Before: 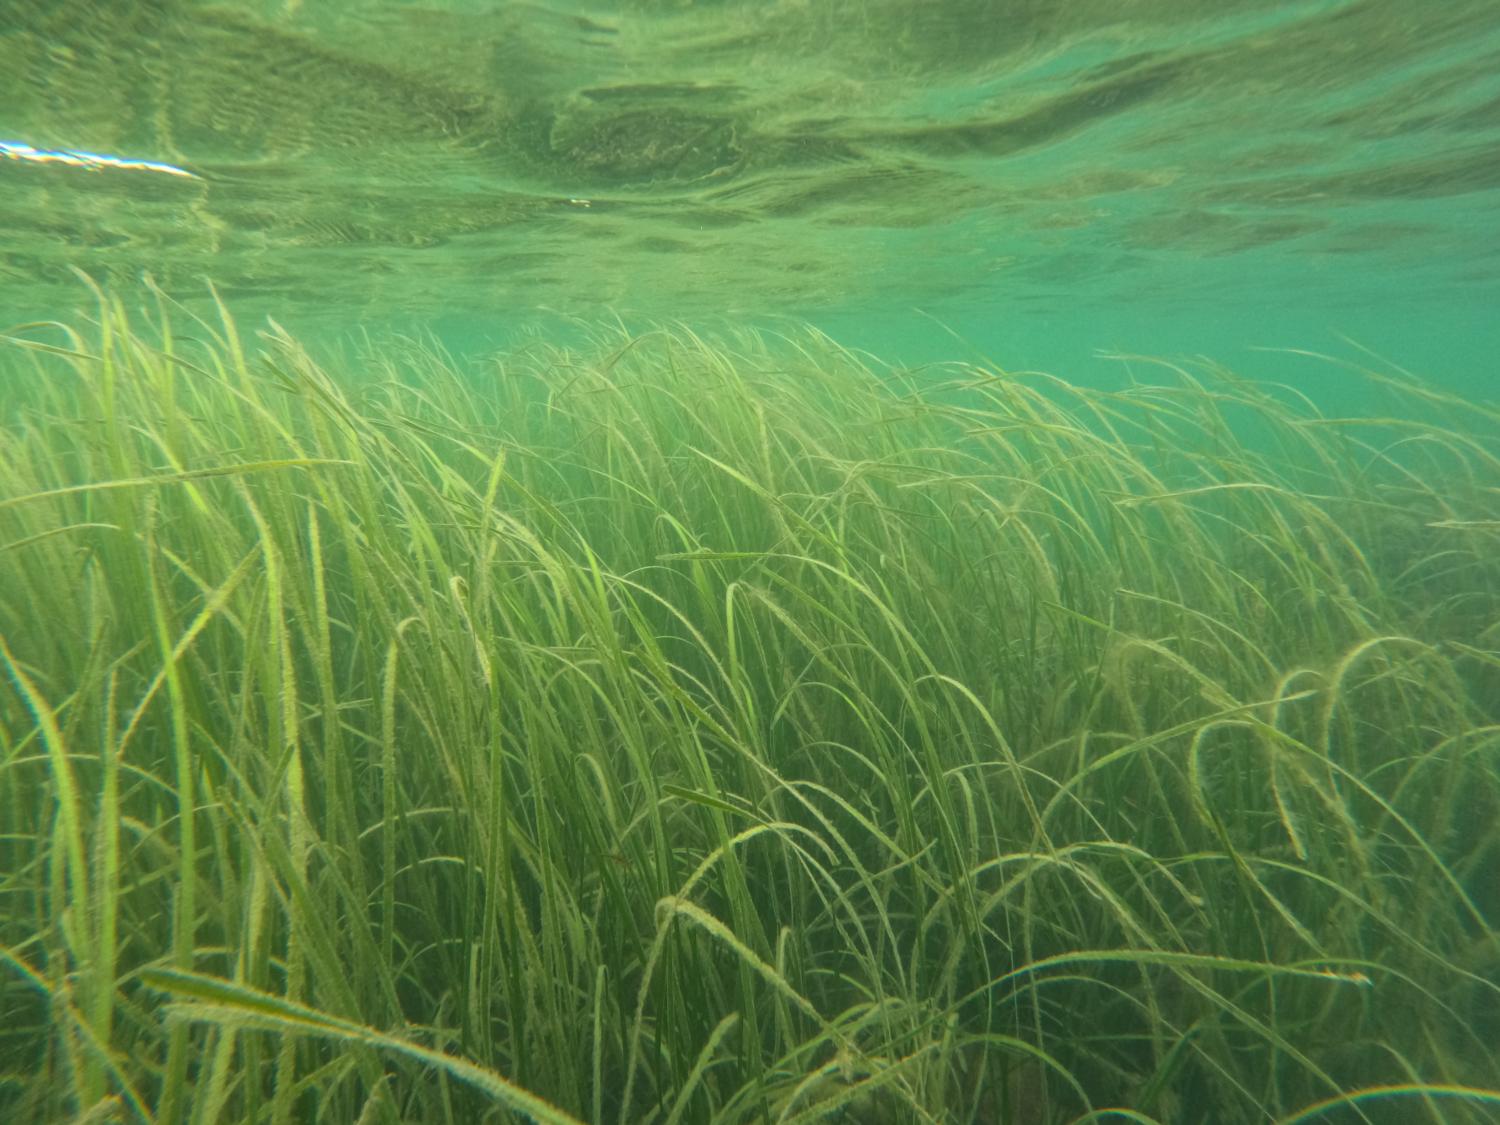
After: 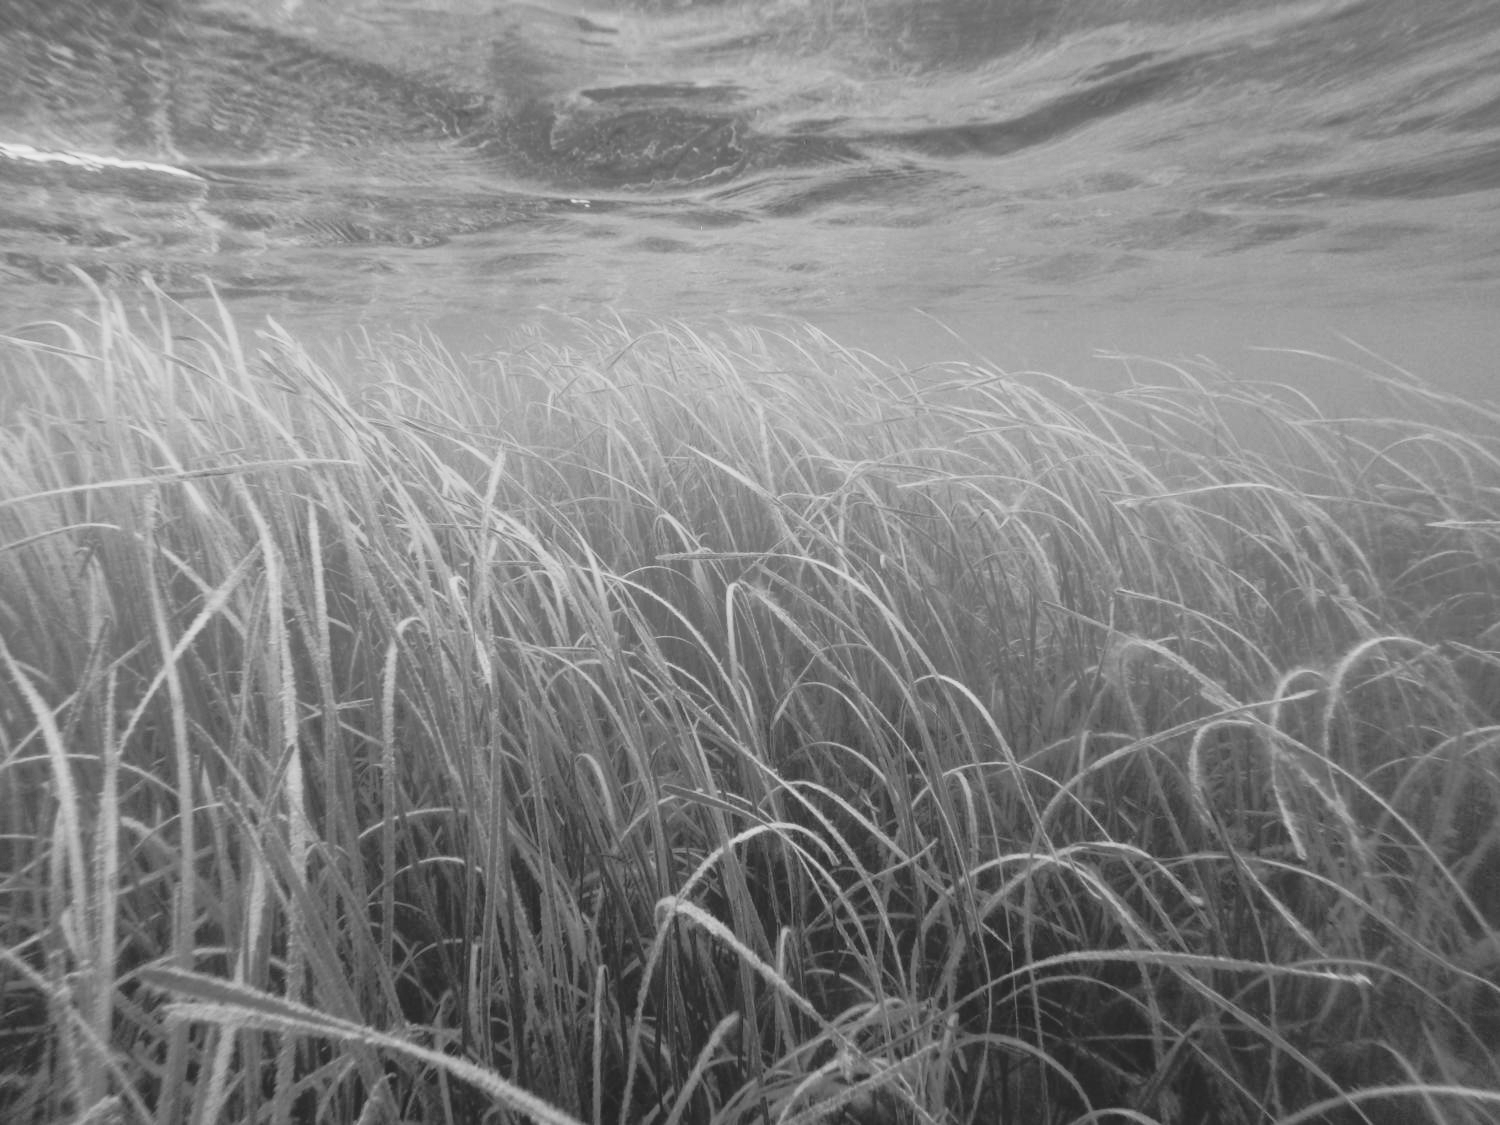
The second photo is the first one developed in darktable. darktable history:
monochrome: on, module defaults
contrast equalizer: octaves 7, y [[0.528 ×6], [0.514 ×6], [0.362 ×6], [0 ×6], [0 ×6]]
tone curve: curves: ch0 [(0, 0.032) (0.094, 0.08) (0.265, 0.208) (0.41, 0.417) (0.498, 0.496) (0.638, 0.673) (0.819, 0.841) (0.96, 0.899)]; ch1 [(0, 0) (0.161, 0.092) (0.37, 0.302) (0.417, 0.434) (0.495, 0.504) (0.576, 0.589) (0.725, 0.765) (1, 1)]; ch2 [(0, 0) (0.352, 0.403) (0.45, 0.469) (0.521, 0.515) (0.59, 0.579) (1, 1)], color space Lab, independent channels, preserve colors none
exposure: compensate highlight preservation false
contrast brightness saturation: saturation -0.05
